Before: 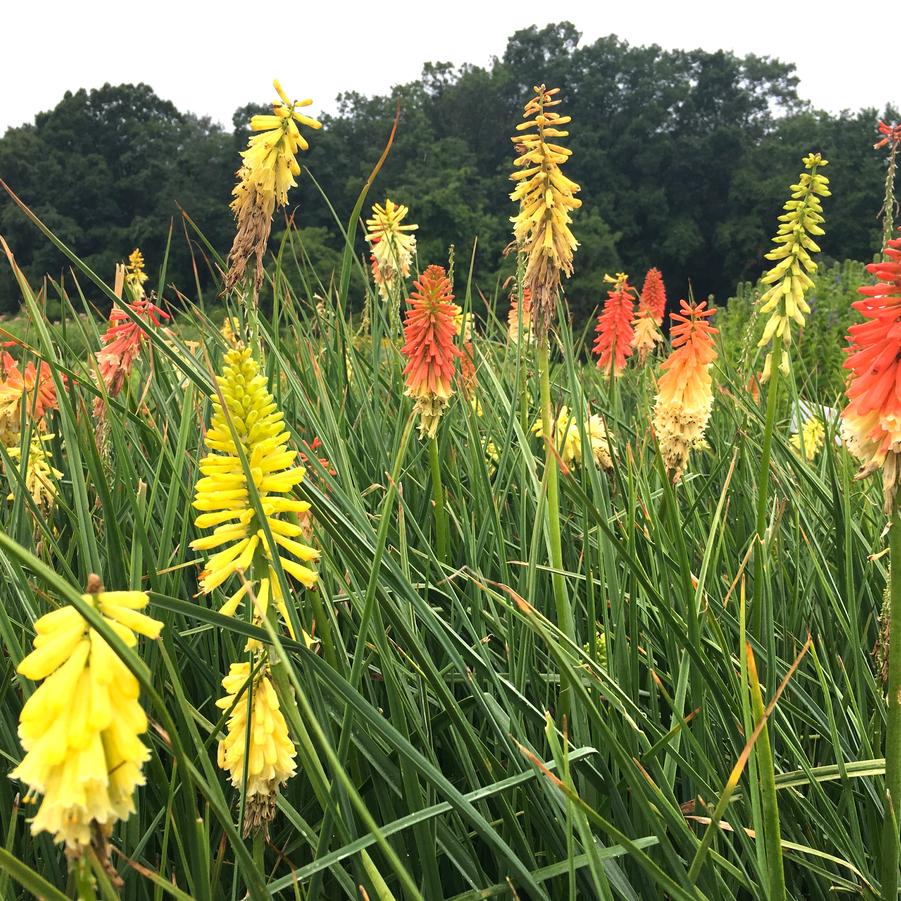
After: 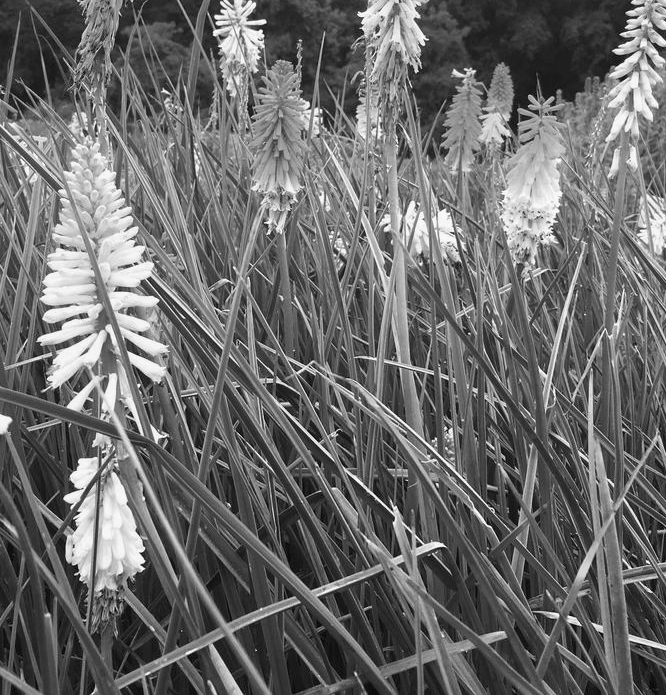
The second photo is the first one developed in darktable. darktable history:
monochrome: a 32, b 64, size 2.3
crop: left 16.871%, top 22.857%, right 9.116%
